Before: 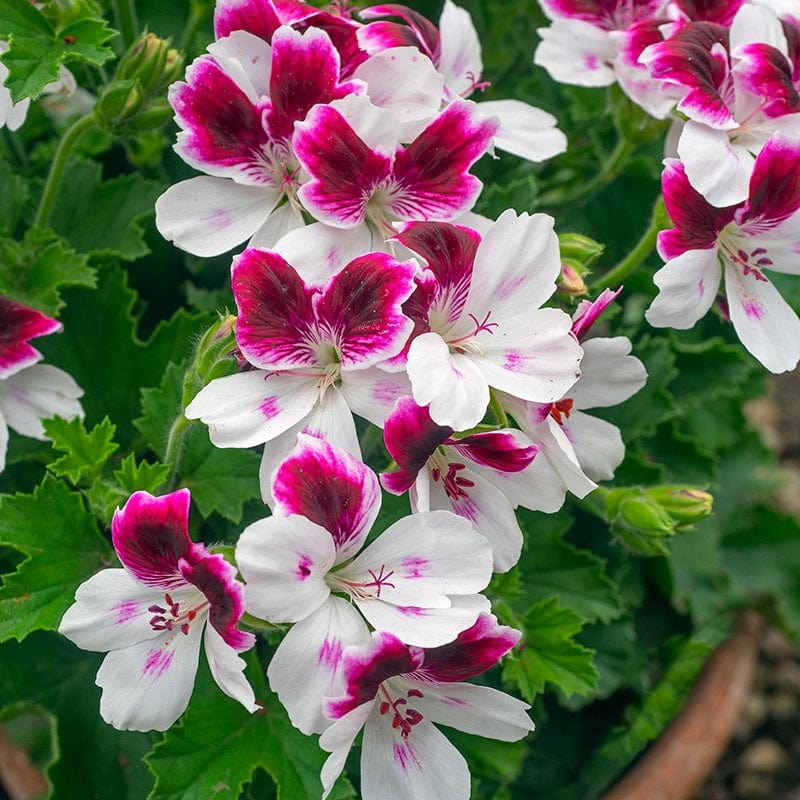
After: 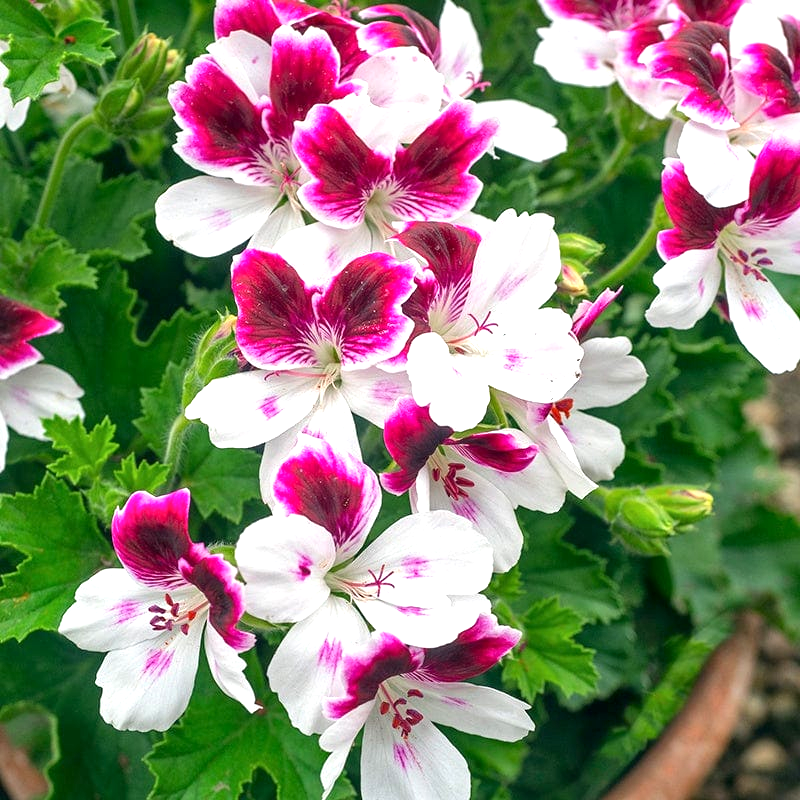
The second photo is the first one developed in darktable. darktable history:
exposure: exposure 0.74 EV, compensate highlight preservation false
local contrast: mode bilateral grid, contrast 20, coarseness 50, detail 120%, midtone range 0.2
